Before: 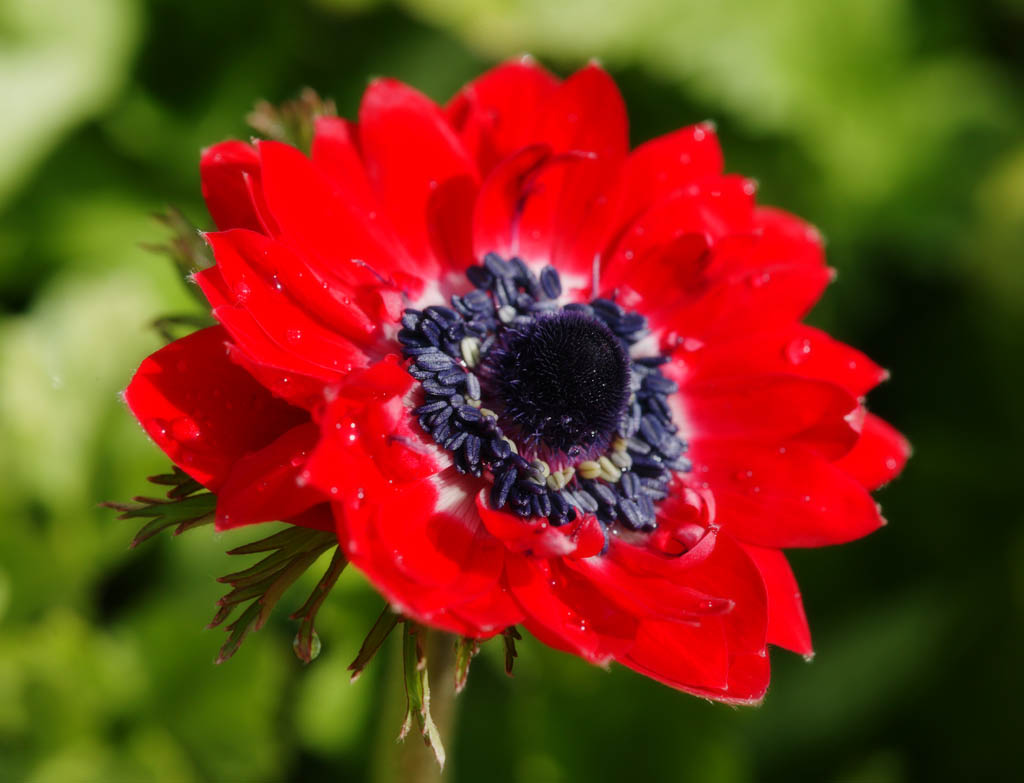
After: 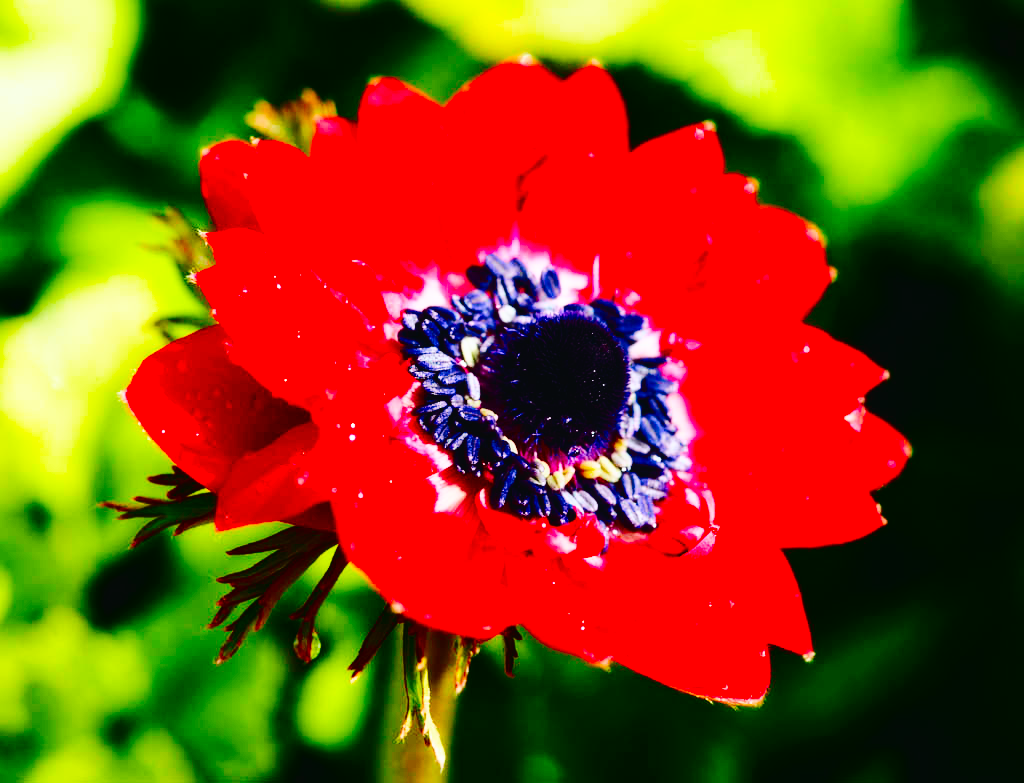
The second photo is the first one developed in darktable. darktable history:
contrast brightness saturation: contrast 0.07, brightness -0.14, saturation 0.11
base curve: curves: ch0 [(0, 0) (0, 0) (0.002, 0.001) (0.008, 0.003) (0.019, 0.011) (0.037, 0.037) (0.064, 0.11) (0.102, 0.232) (0.152, 0.379) (0.216, 0.524) (0.296, 0.665) (0.394, 0.789) (0.512, 0.881) (0.651, 0.945) (0.813, 0.986) (1, 1)], preserve colors none
tone curve: curves: ch0 [(0, 0.023) (0.087, 0.065) (0.184, 0.168) (0.45, 0.54) (0.57, 0.683) (0.722, 0.825) (0.877, 0.948) (1, 1)]; ch1 [(0, 0) (0.388, 0.369) (0.44, 0.44) (0.489, 0.481) (0.534, 0.551) (0.657, 0.659) (1, 1)]; ch2 [(0, 0) (0.353, 0.317) (0.408, 0.427) (0.472, 0.46) (0.5, 0.496) (0.537, 0.539) (0.576, 0.592) (0.625, 0.631) (1, 1)], color space Lab, independent channels, preserve colors none
color balance rgb: perceptual saturation grading › global saturation 30%, global vibrance 10%
